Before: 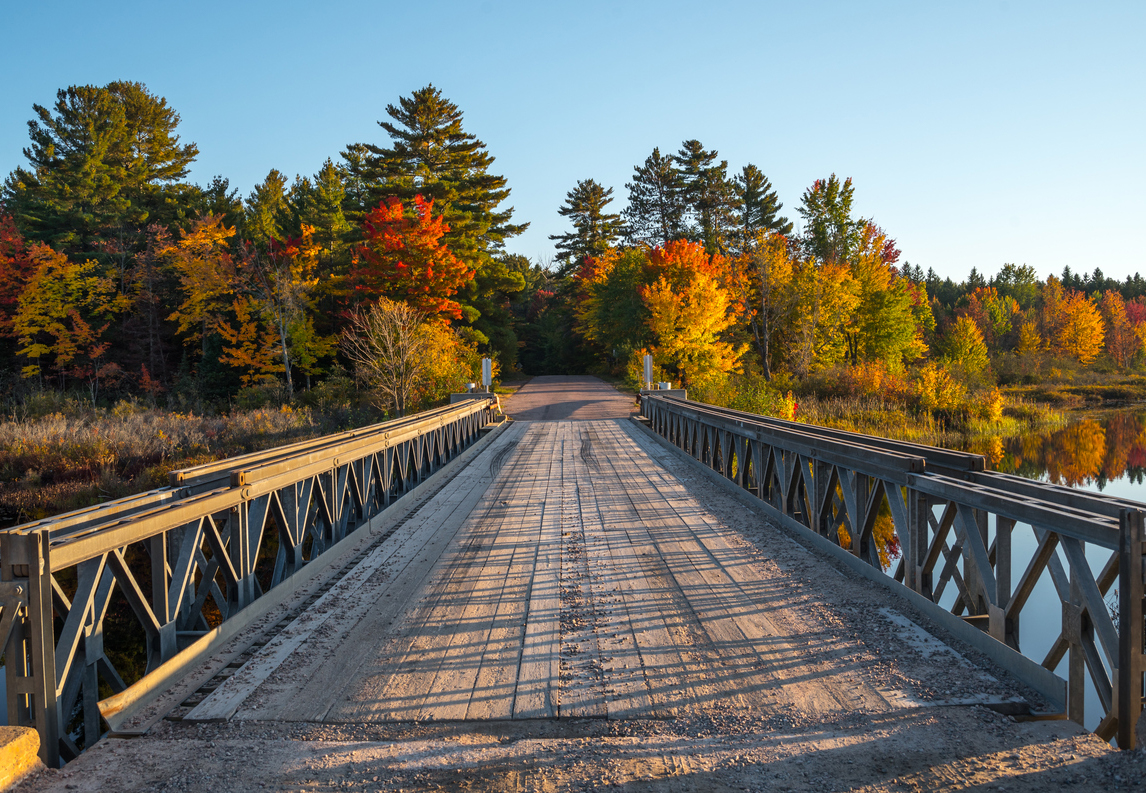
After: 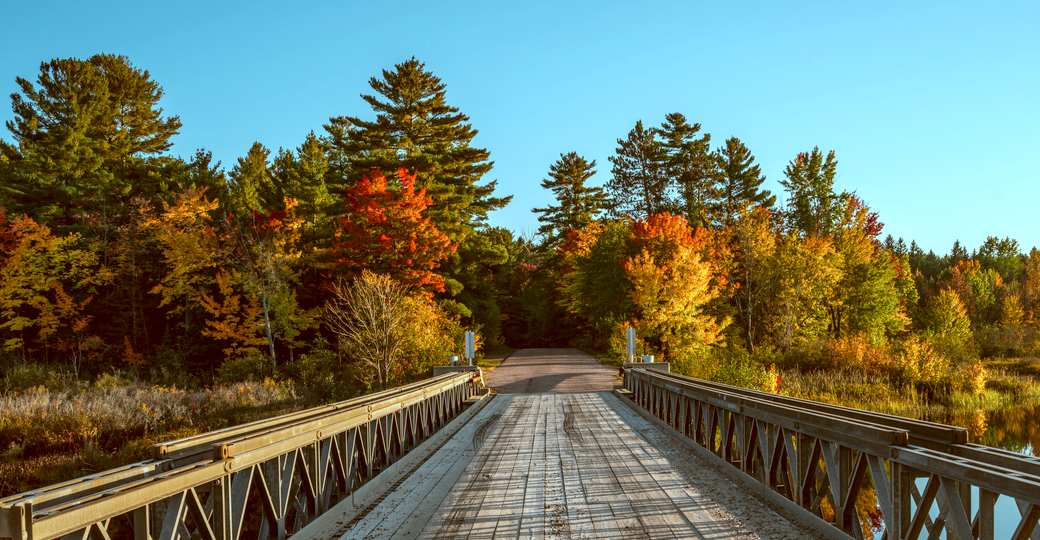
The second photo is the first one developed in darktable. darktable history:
local contrast: on, module defaults
color correction: highlights a* -14.62, highlights b* -16.22, shadows a* 10.12, shadows b* 29.4
crop: left 1.509%, top 3.452%, right 7.696%, bottom 28.452%
